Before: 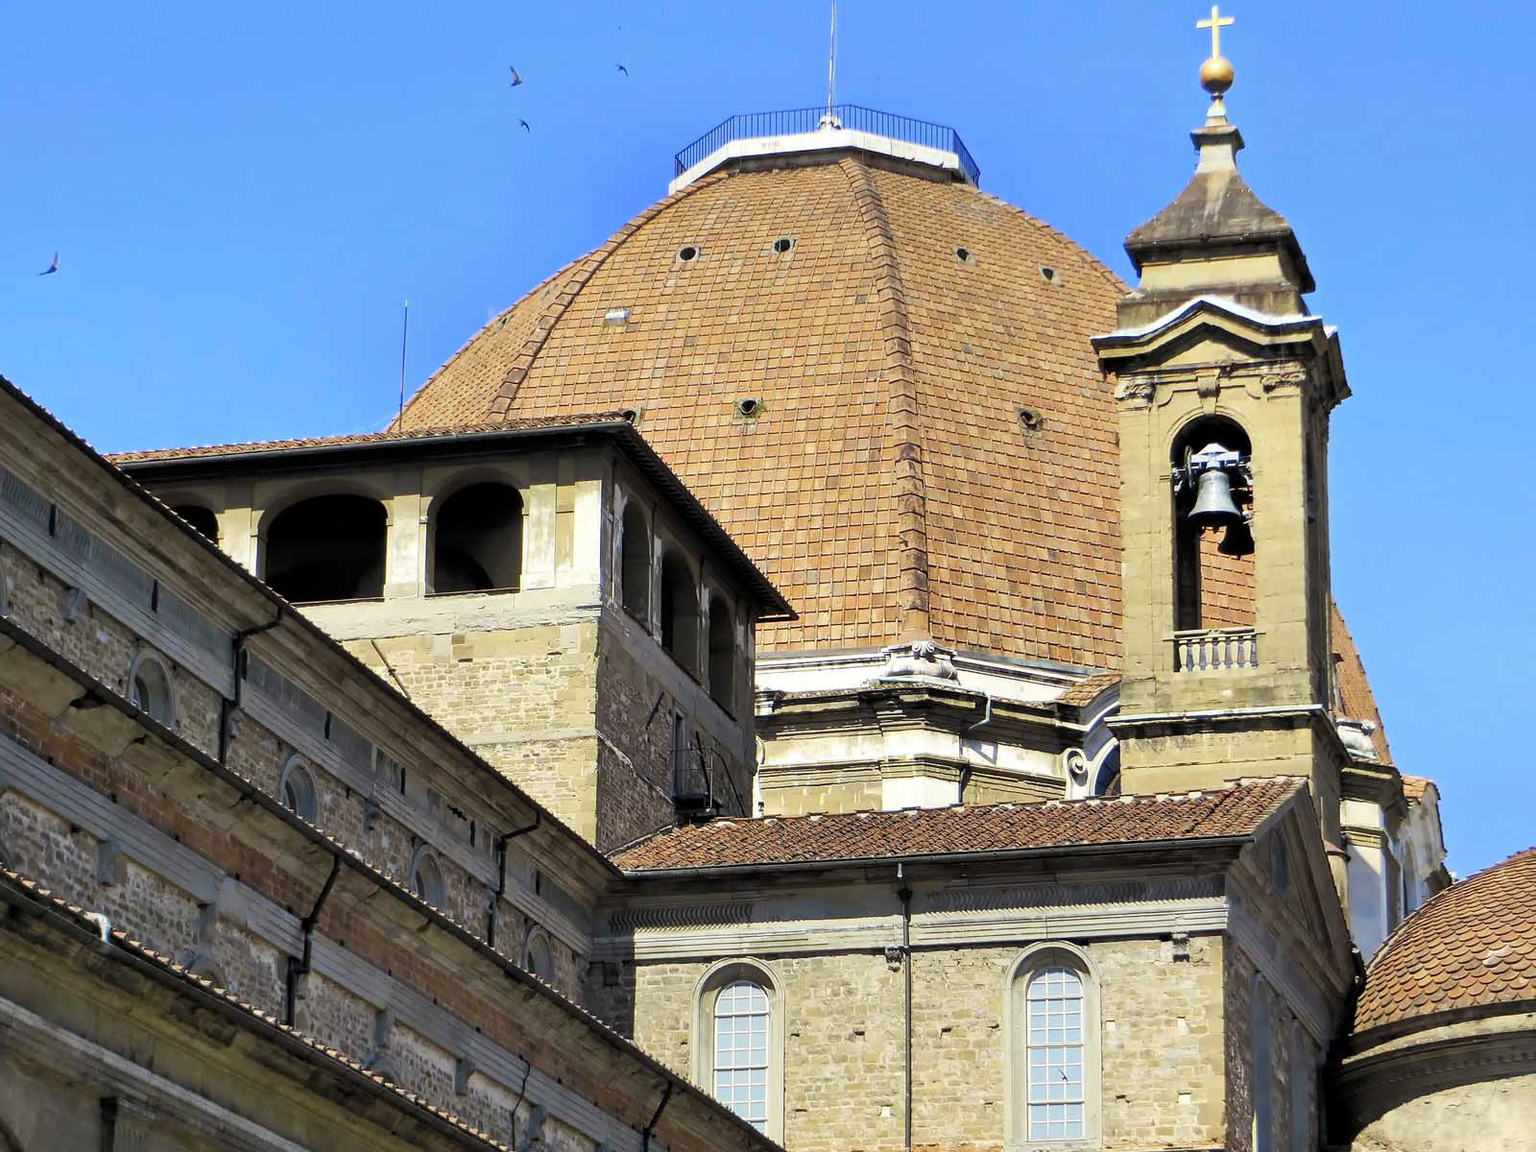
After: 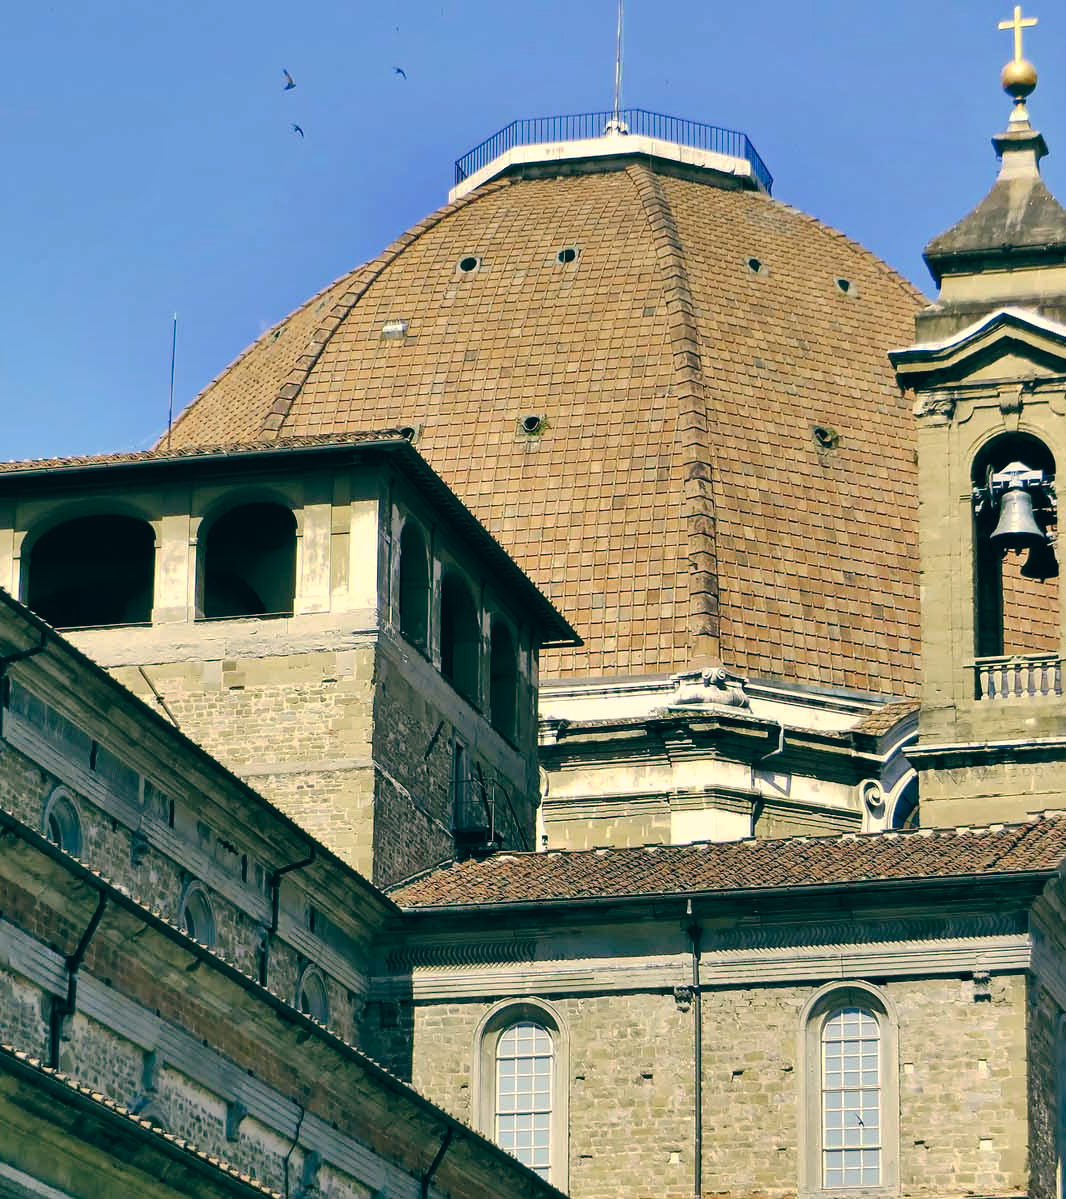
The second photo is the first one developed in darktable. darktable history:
tone curve: curves: ch0 [(0, 0) (0.003, 0.002) (0.011, 0.006) (0.025, 0.013) (0.044, 0.019) (0.069, 0.032) (0.1, 0.056) (0.136, 0.095) (0.177, 0.144) (0.224, 0.193) (0.277, 0.26) (0.335, 0.331) (0.399, 0.405) (0.468, 0.479) (0.543, 0.552) (0.623, 0.624) (0.709, 0.699) (0.801, 0.772) (0.898, 0.856) (1, 1)], preserve colors none
crop and rotate: left 15.546%, right 17.787%
shadows and highlights: low approximation 0.01, soften with gaussian
color balance: lift [1.005, 0.99, 1.007, 1.01], gamma [1, 0.979, 1.011, 1.021], gain [0.923, 1.098, 1.025, 0.902], input saturation 90.45%, contrast 7.73%, output saturation 105.91%
